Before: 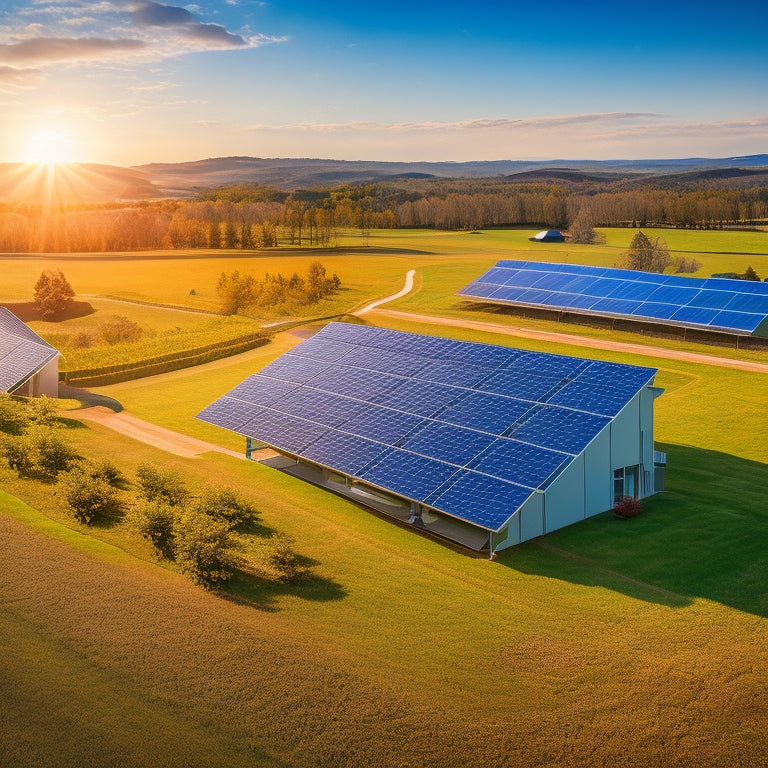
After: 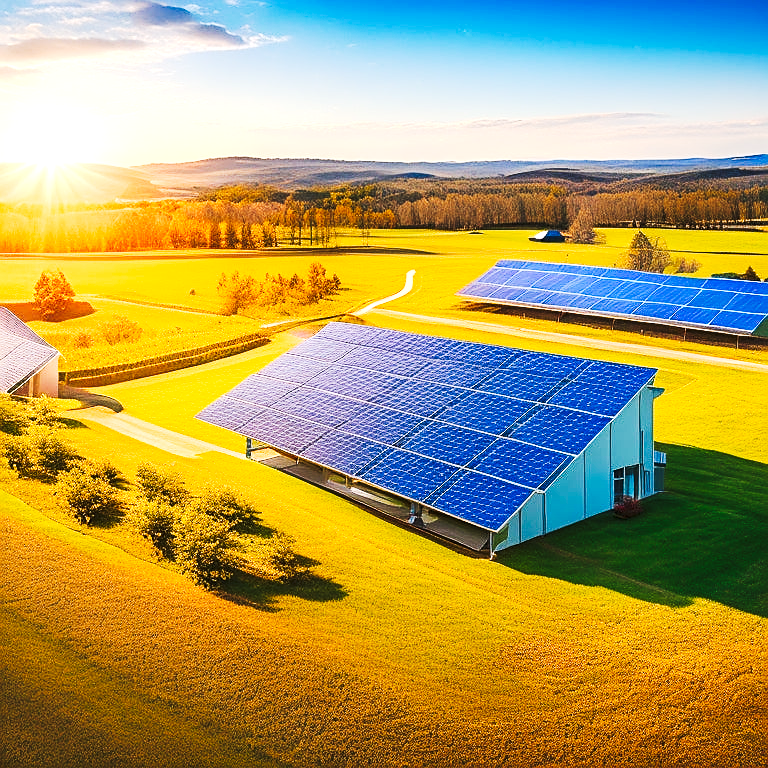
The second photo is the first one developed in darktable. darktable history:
exposure: black level correction 0, exposure 0.694 EV, compensate highlight preservation false
tone curve: curves: ch0 [(0, 0) (0.288, 0.201) (0.683, 0.793) (1, 1)], preserve colors none
sharpen: on, module defaults
